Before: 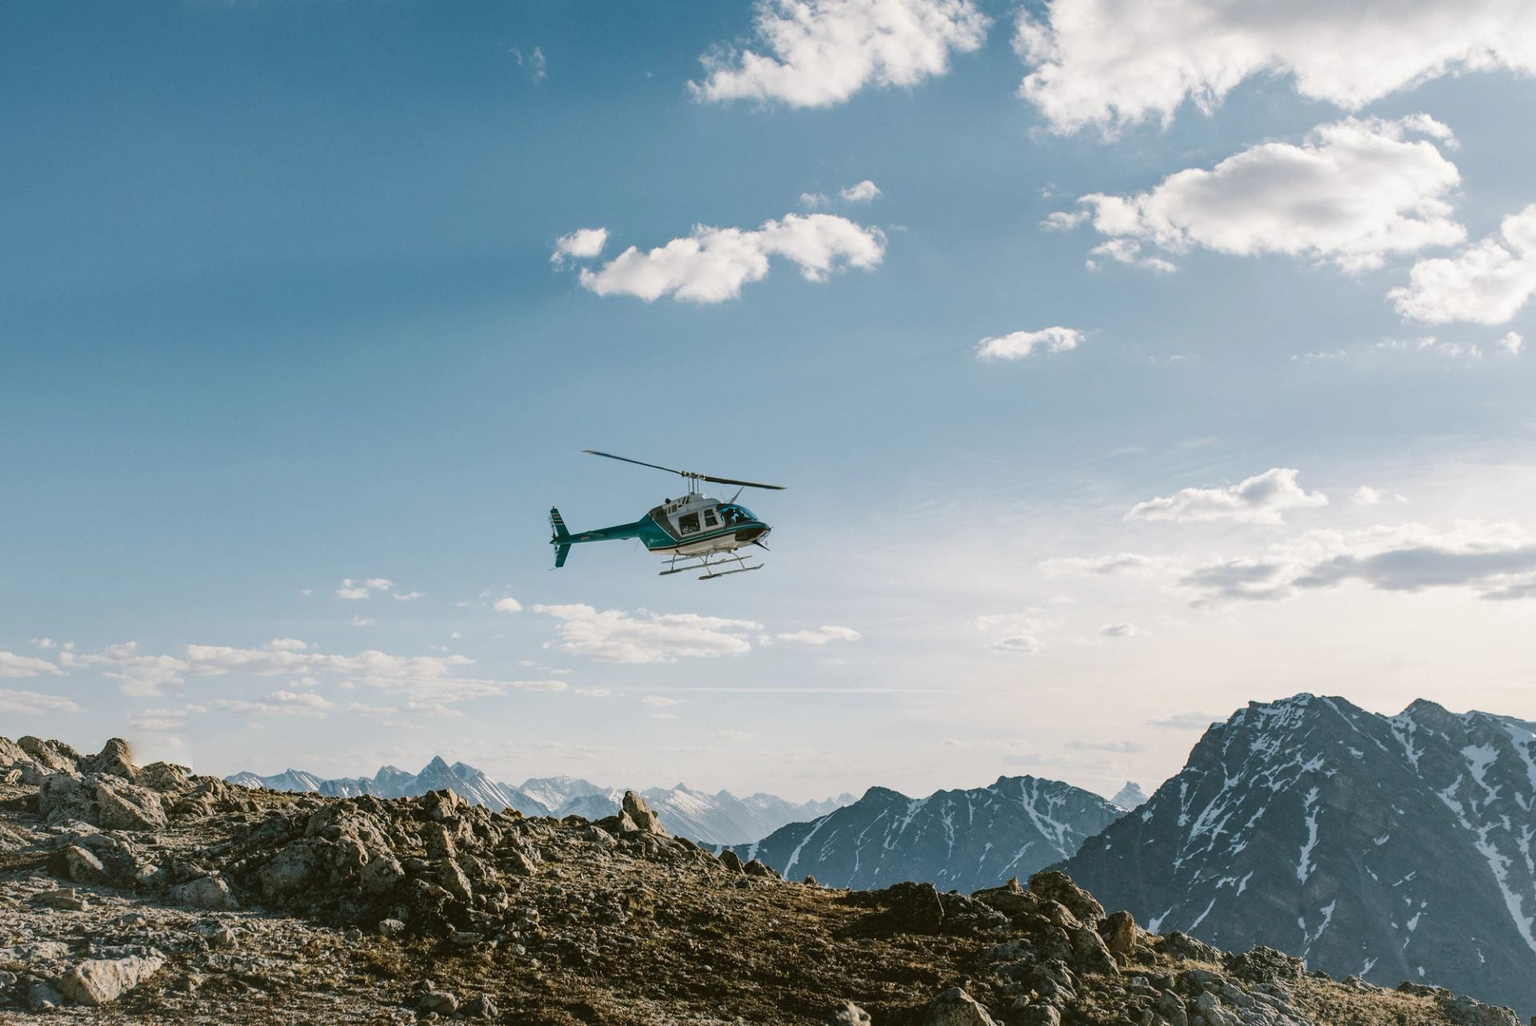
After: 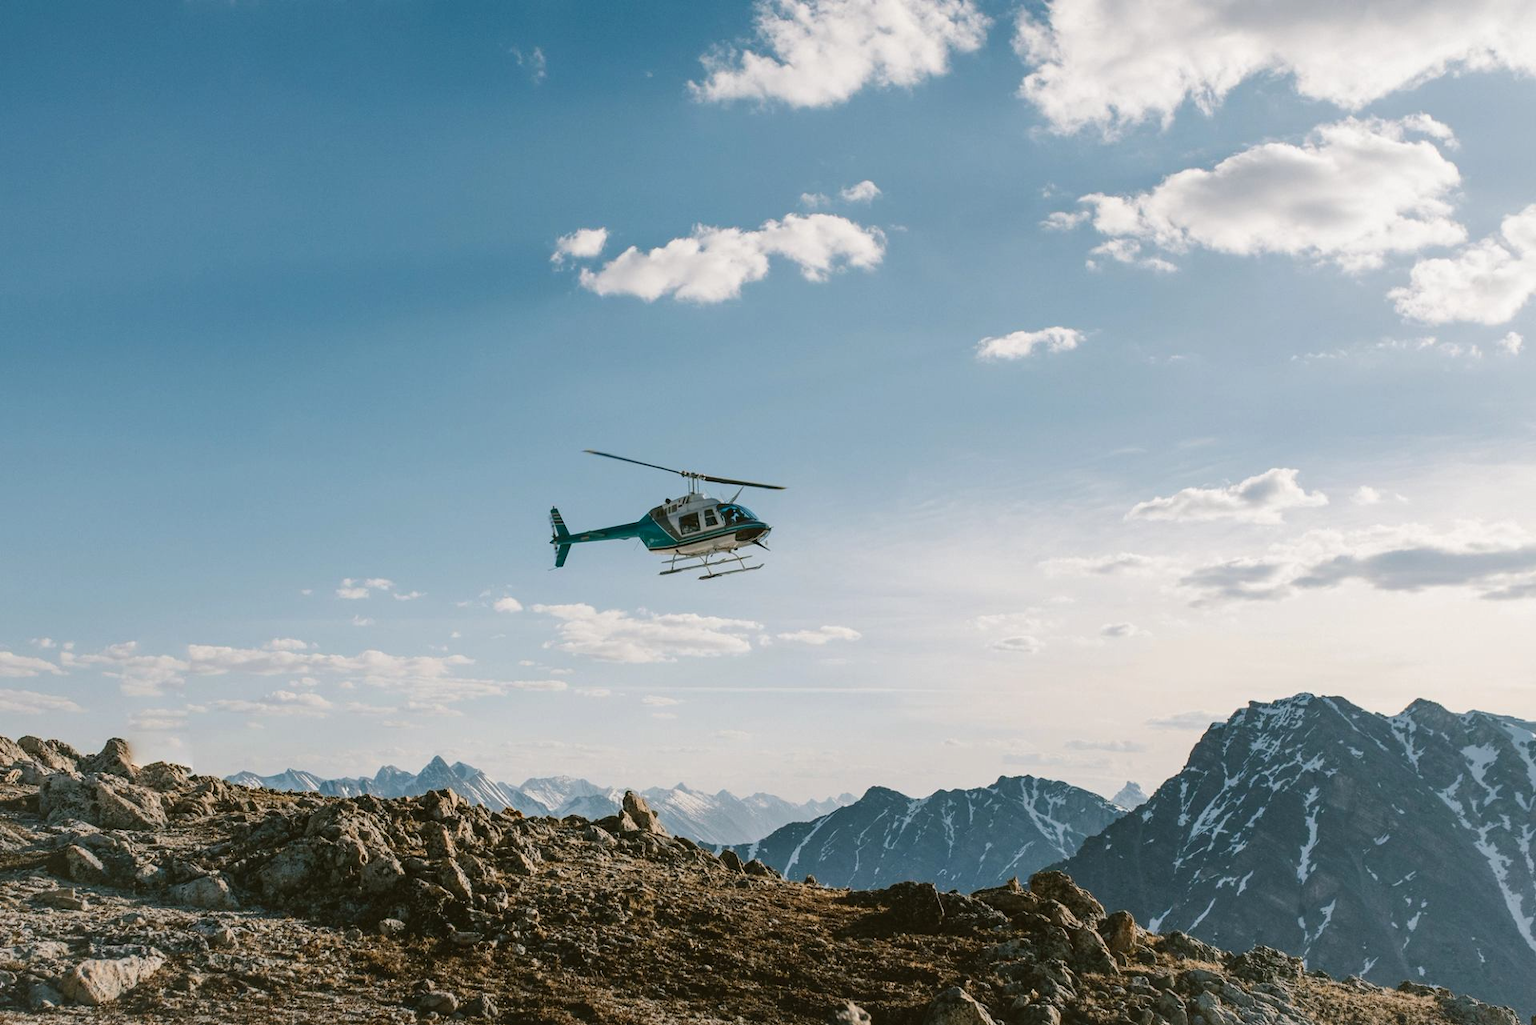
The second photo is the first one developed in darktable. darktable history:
color zones: curves: ch2 [(0, 0.5) (0.143, 0.5) (0.286, 0.416) (0.429, 0.5) (0.571, 0.5) (0.714, 0.5) (0.857, 0.5) (1, 0.5)]
contrast brightness saturation: contrast -0.017, brightness -0.011, saturation 0.044
